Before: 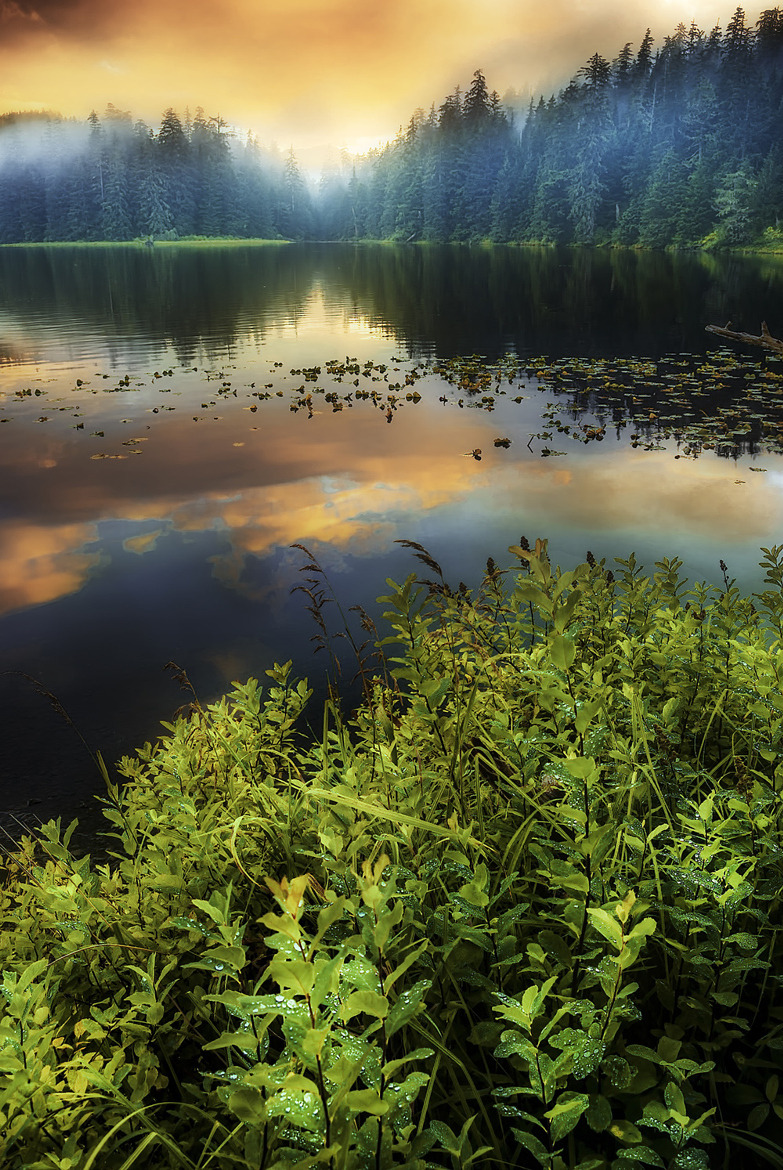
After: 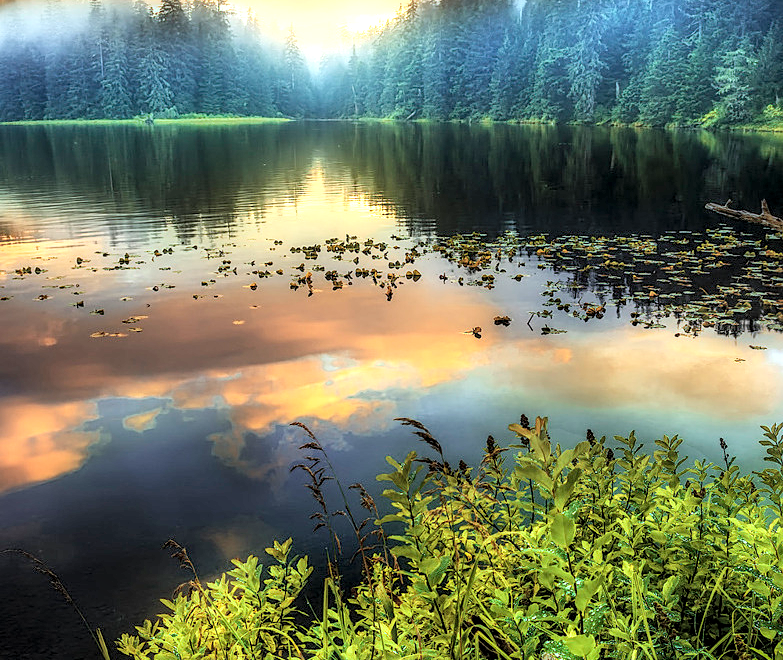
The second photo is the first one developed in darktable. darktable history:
sharpen: amount 0.202
local contrast: highlights 60%, shadows 60%, detail 160%
crop and rotate: top 10.49%, bottom 33.07%
contrast brightness saturation: contrast 0.1, brightness 0.304, saturation 0.138
